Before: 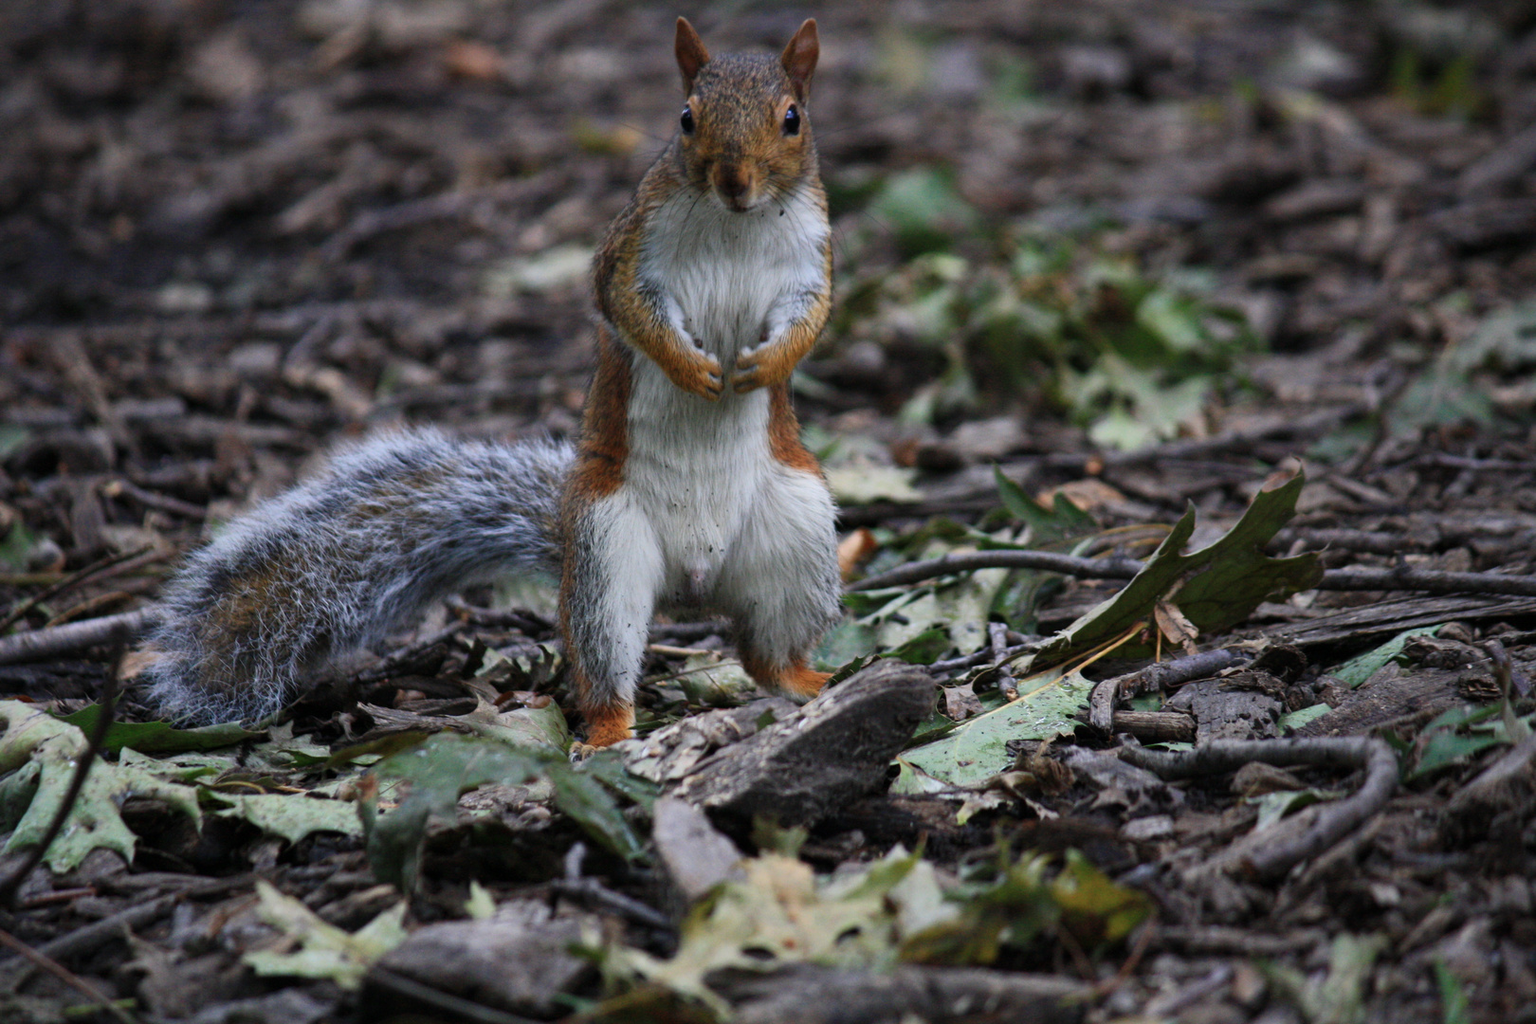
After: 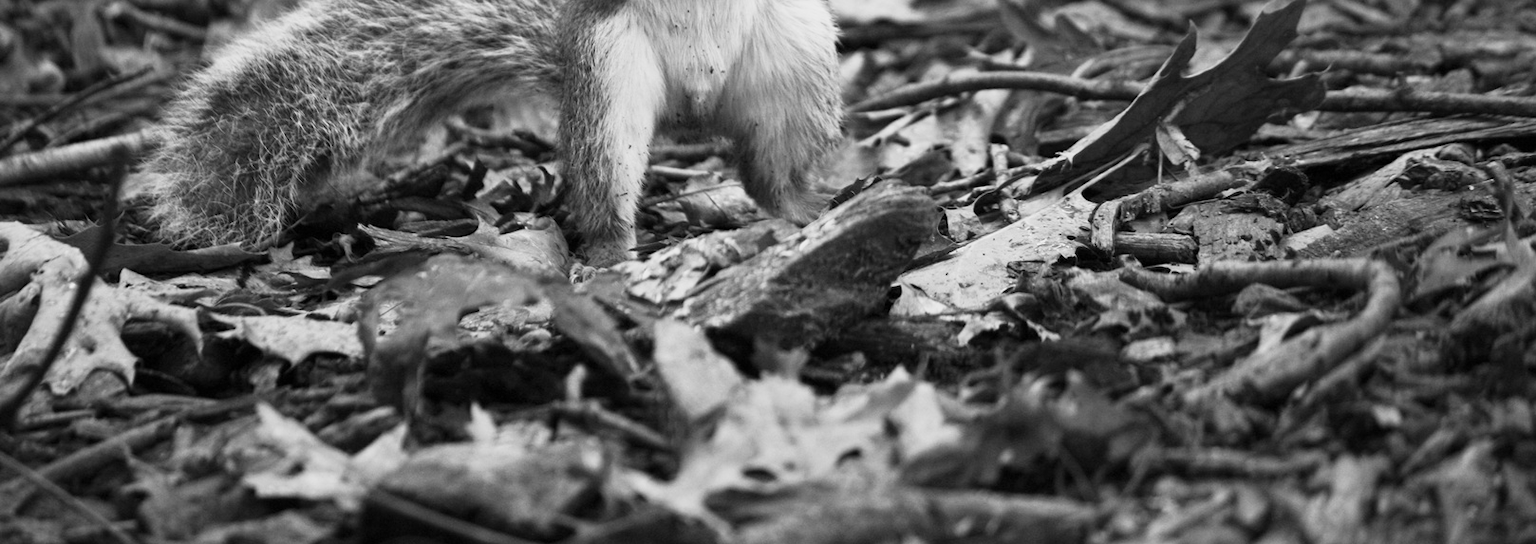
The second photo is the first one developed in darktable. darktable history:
base curve: curves: ch0 [(0, 0) (0.088, 0.125) (0.176, 0.251) (0.354, 0.501) (0.613, 0.749) (1, 0.877)], preserve colors none
color calibration: output gray [0.21, 0.42, 0.37, 0], illuminant Planckian (black body), x 0.375, y 0.374, temperature 4105.34 K
crop and rotate: top 46.825%, right 0.092%
exposure: exposure 0.131 EV, compensate highlight preservation false
